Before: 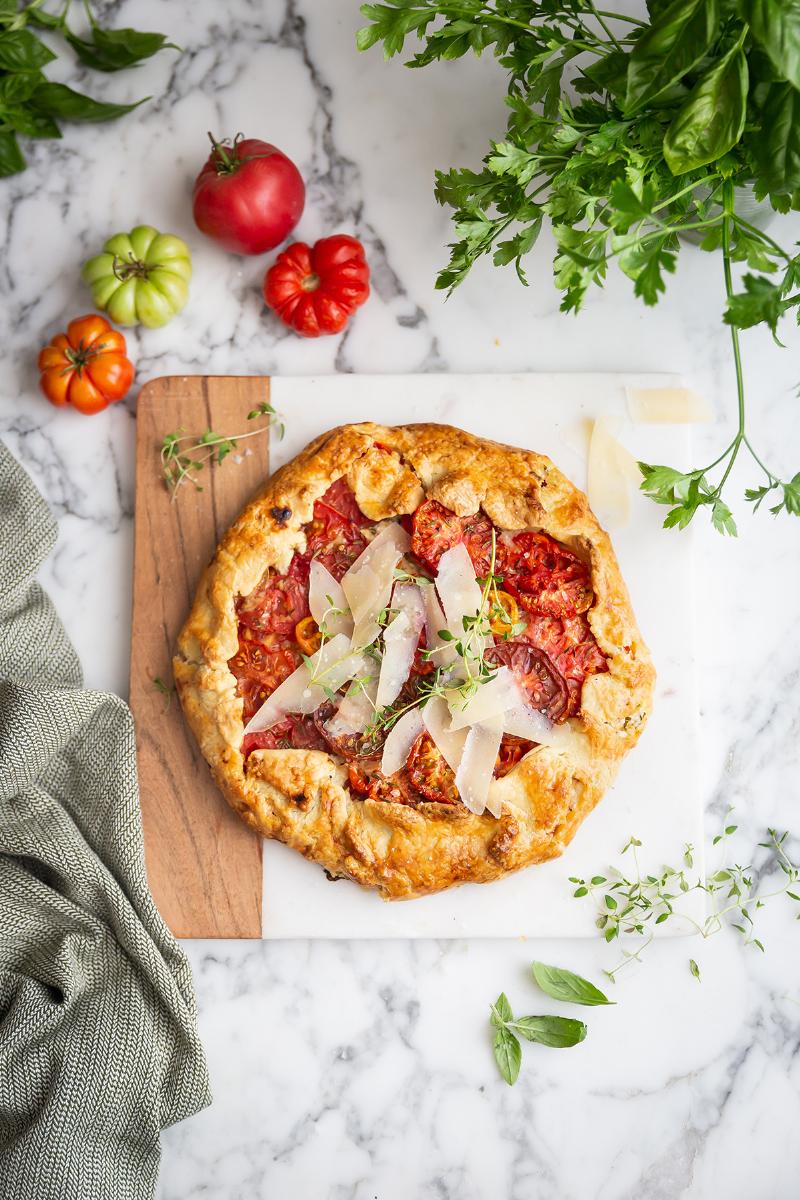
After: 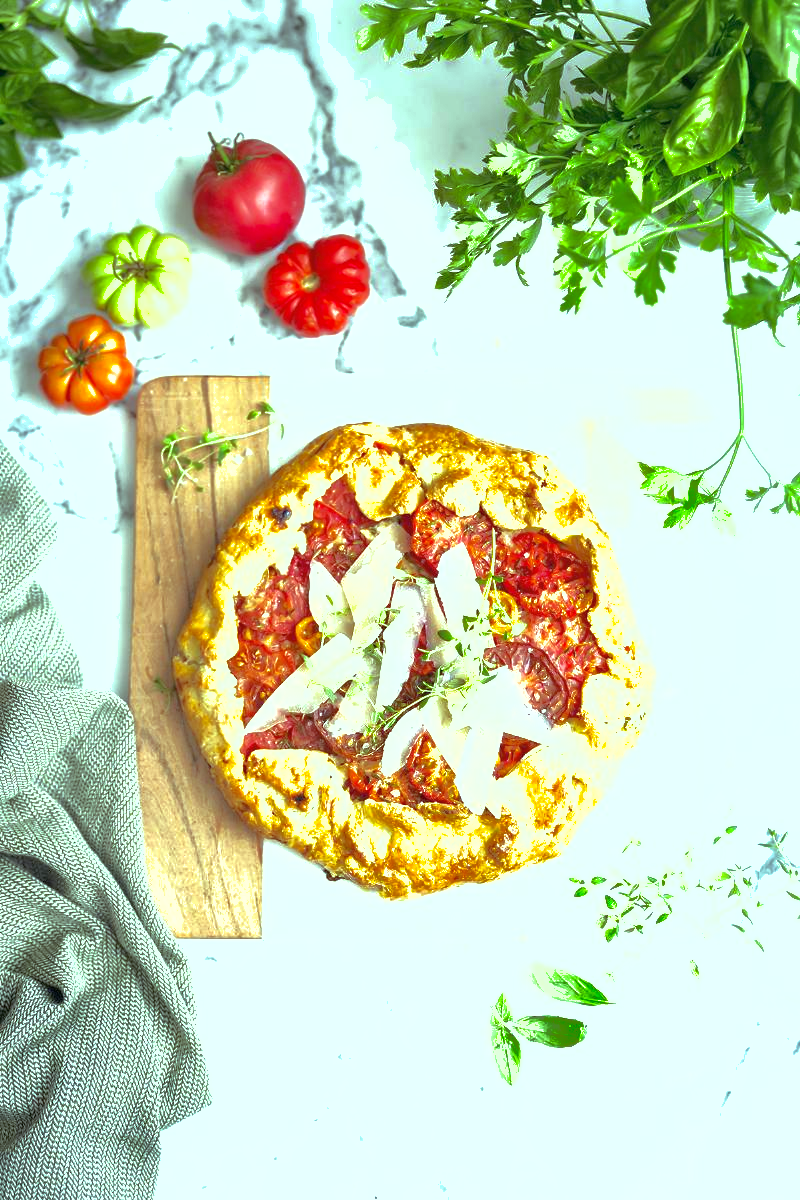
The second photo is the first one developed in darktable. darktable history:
exposure: exposure 1 EV, compensate highlight preservation false
tone equalizer: on, module defaults
shadows and highlights: on, module defaults
color balance: mode lift, gamma, gain (sRGB), lift [0.997, 0.979, 1.021, 1.011], gamma [1, 1.084, 0.916, 0.998], gain [1, 0.87, 1.13, 1.101], contrast 4.55%, contrast fulcrum 38.24%, output saturation 104.09%
